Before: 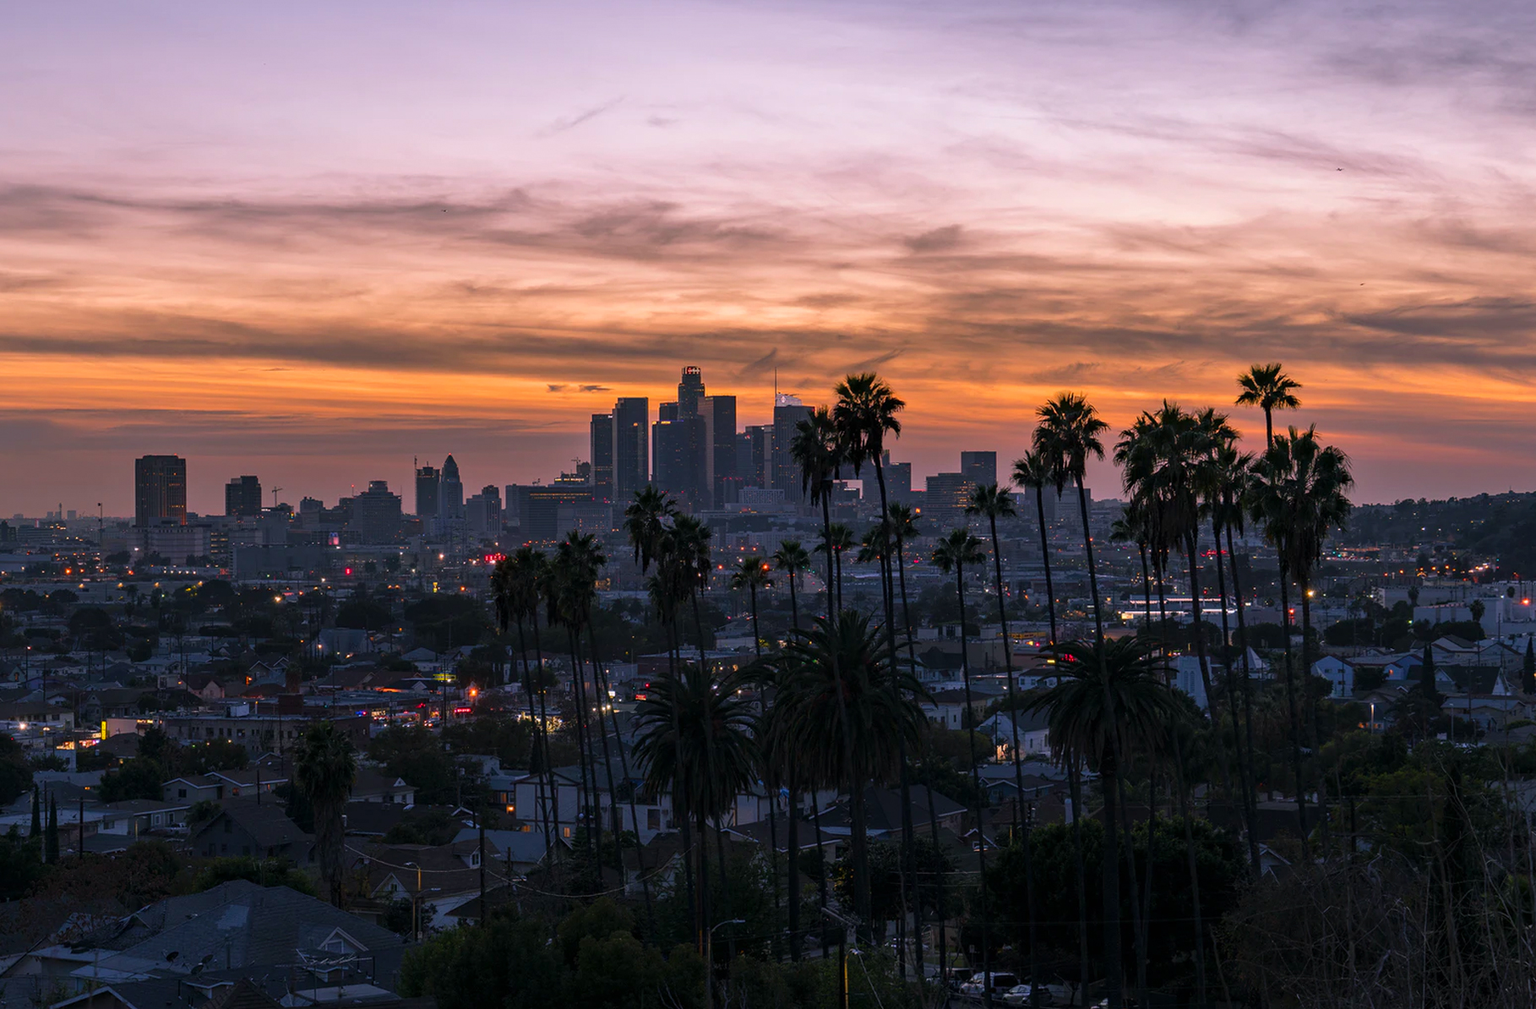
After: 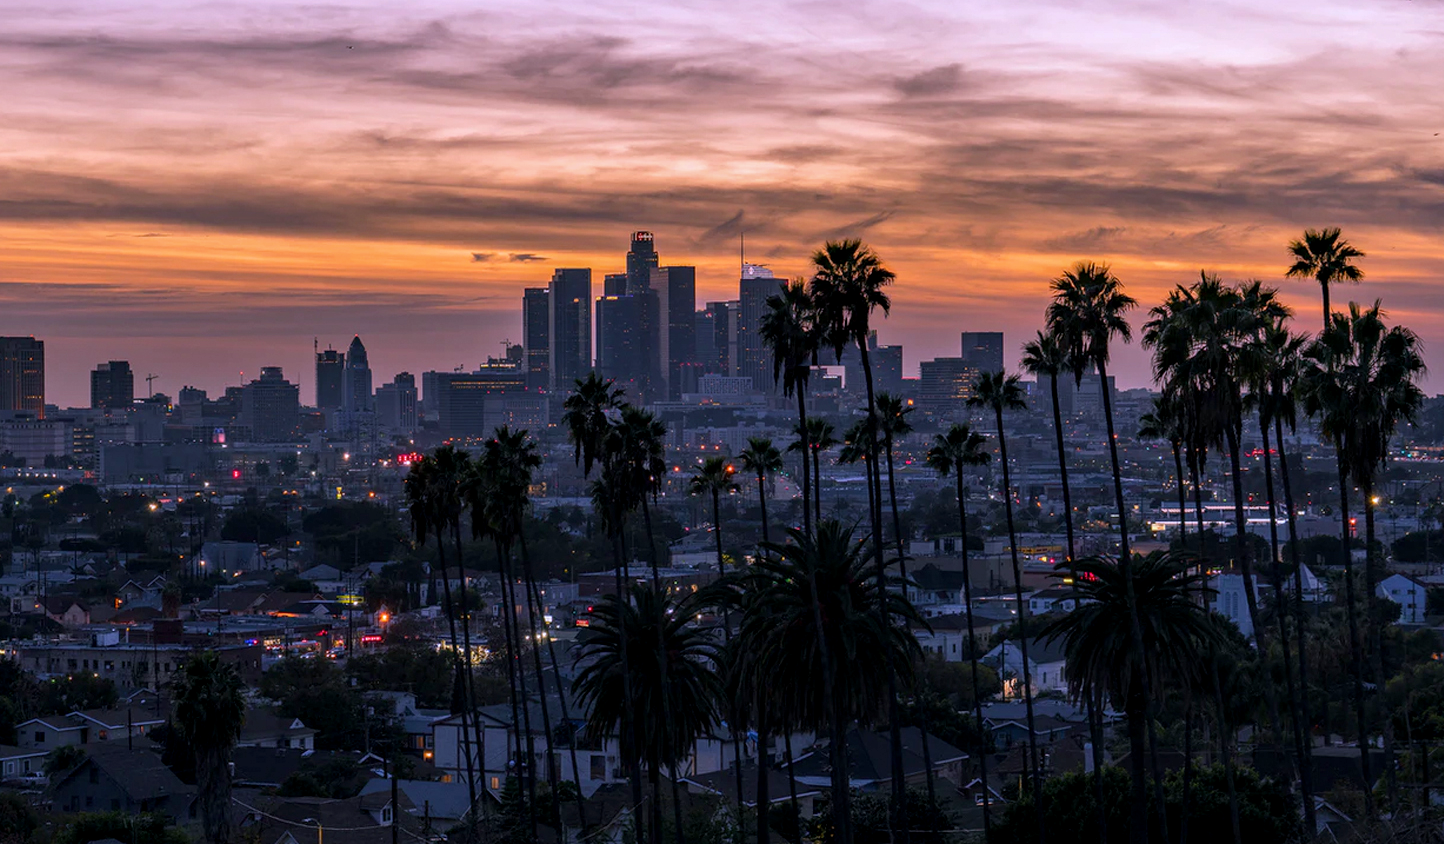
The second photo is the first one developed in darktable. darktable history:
white balance: red 0.967, blue 1.119, emerald 0.756
crop: left 9.712%, top 16.928%, right 10.845%, bottom 12.332%
local contrast: on, module defaults
exposure: black level correction 0.001, compensate highlight preservation false
